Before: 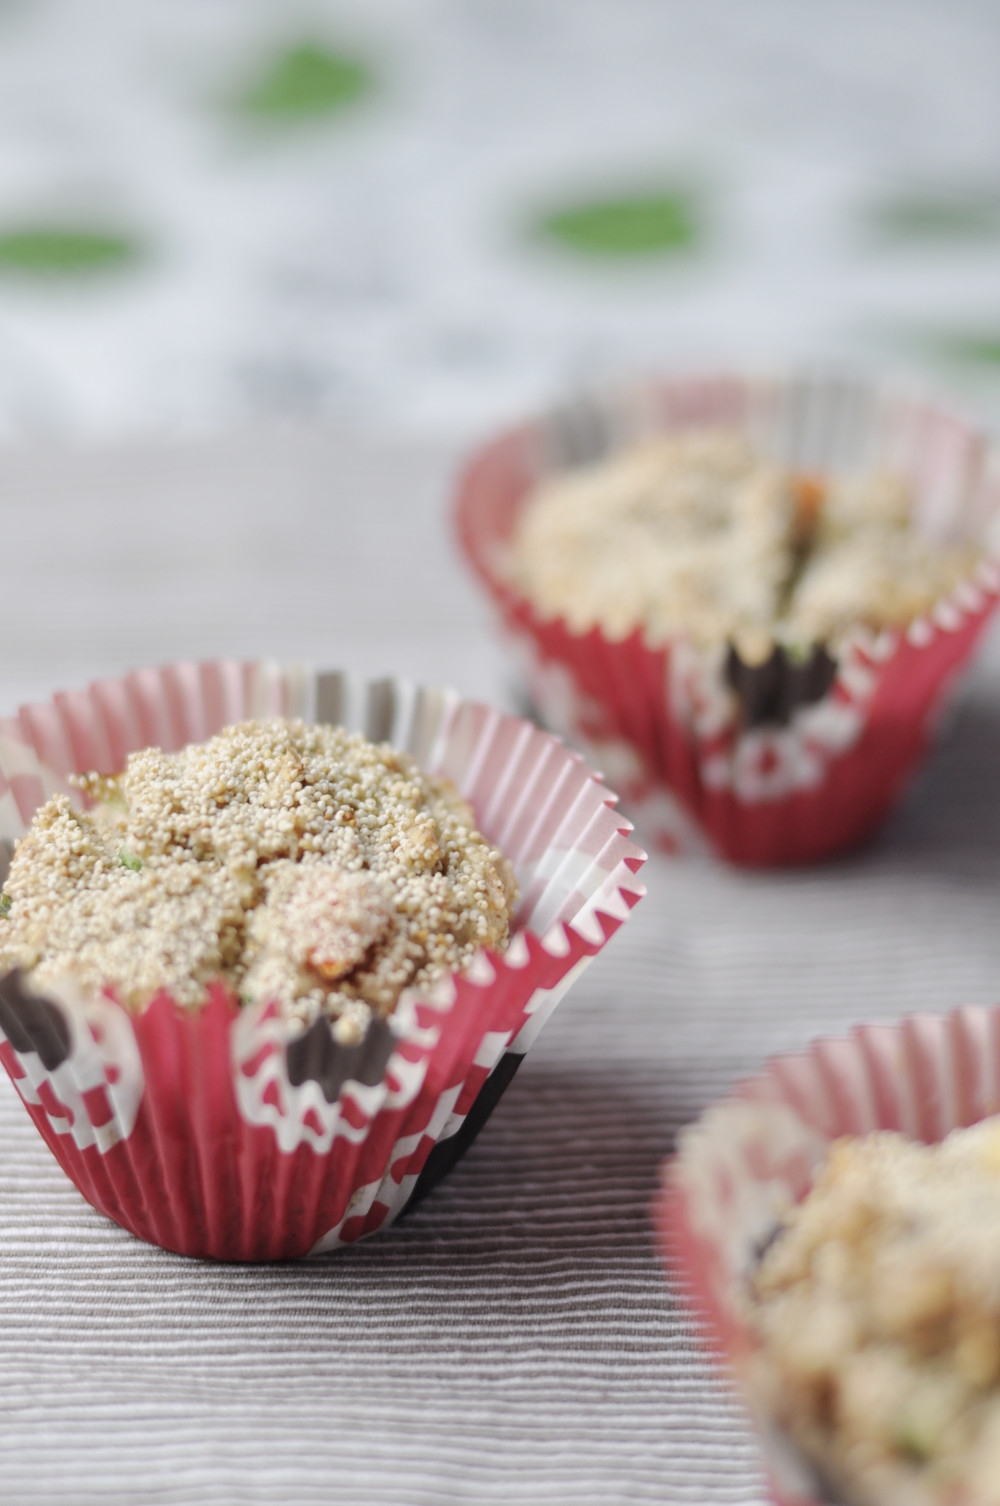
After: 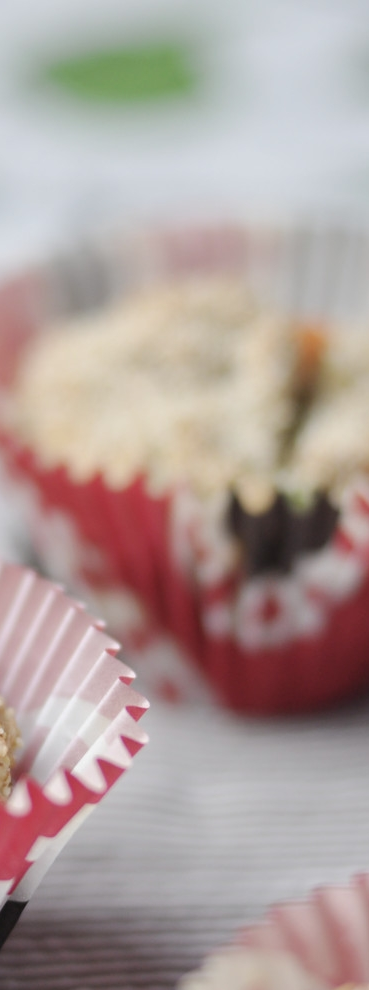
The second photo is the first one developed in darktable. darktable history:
crop and rotate: left 49.816%, top 10.124%, right 13.267%, bottom 24.078%
